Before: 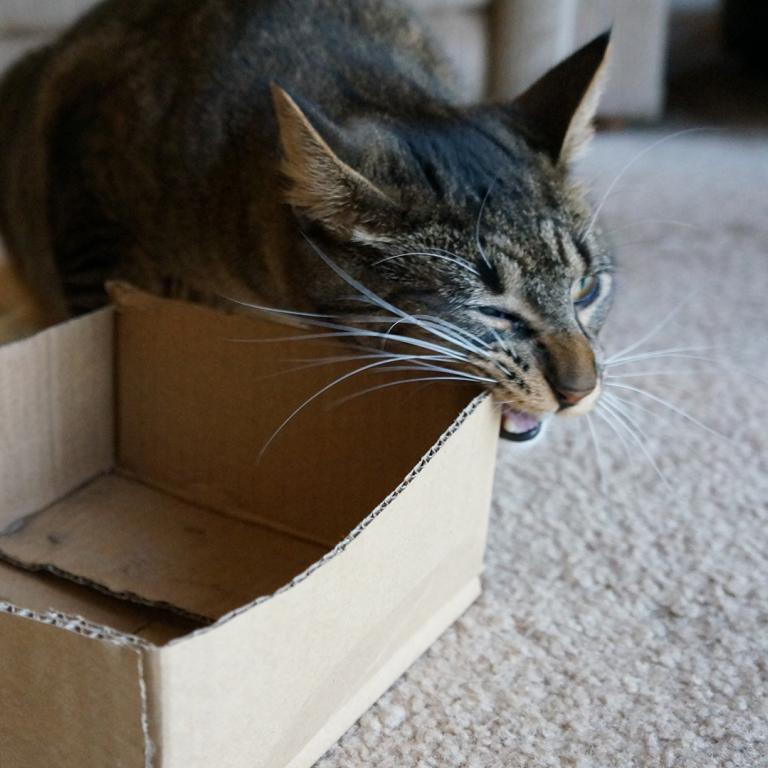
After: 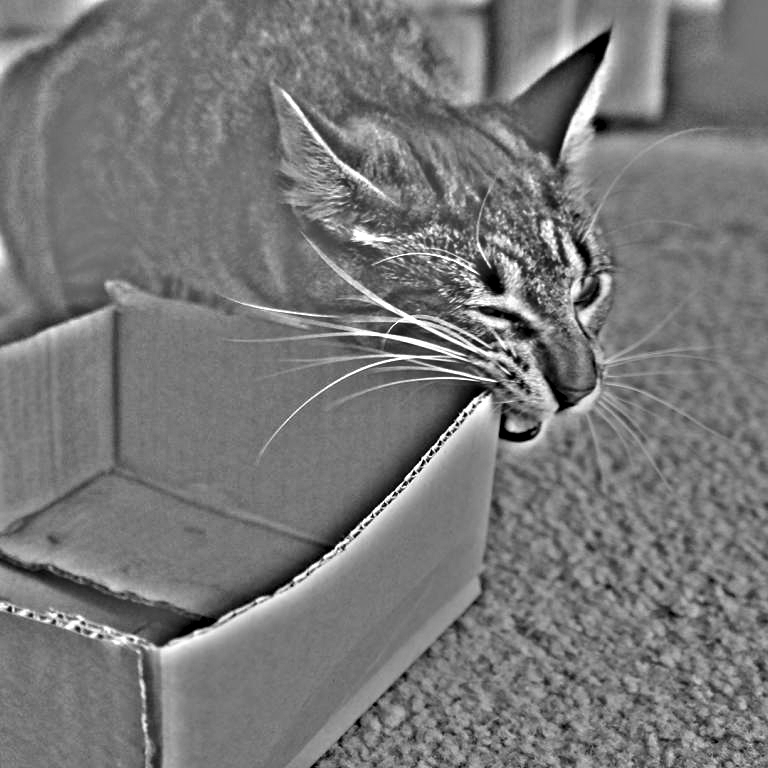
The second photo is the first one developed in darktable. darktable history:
color balance rgb: shadows lift › hue 87.51°, highlights gain › chroma 1.62%, highlights gain › hue 55.1°, global offset › chroma 0.06%, global offset › hue 253.66°, linear chroma grading › global chroma 0.5%
monochrome: on, module defaults
highpass: on, module defaults
haze removal: strength -0.1, adaptive false
